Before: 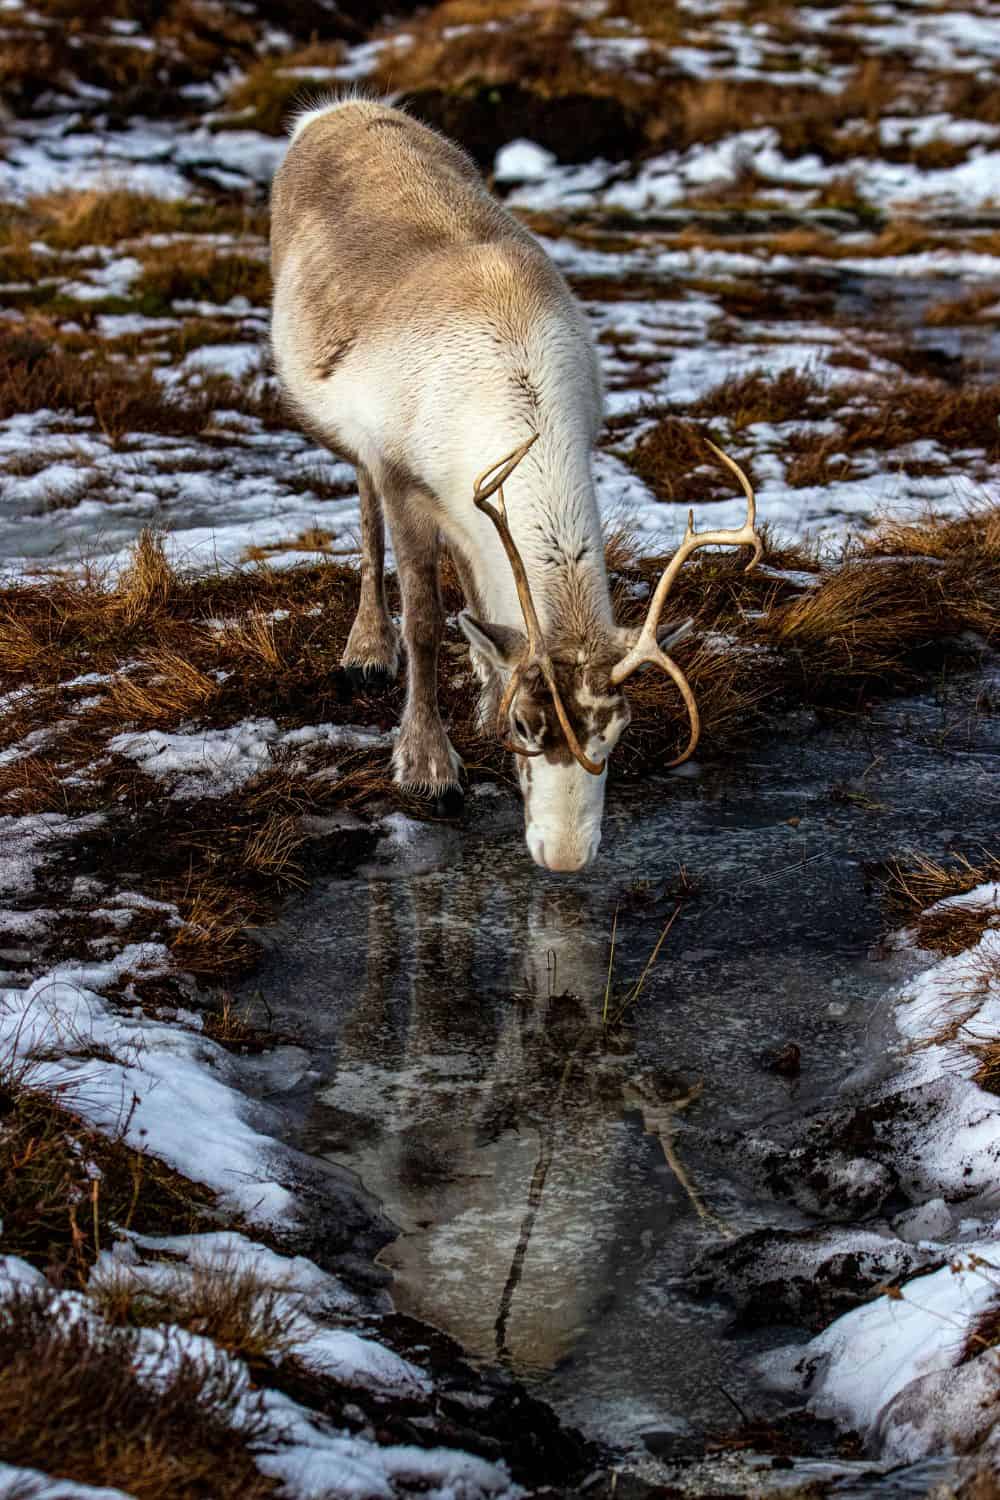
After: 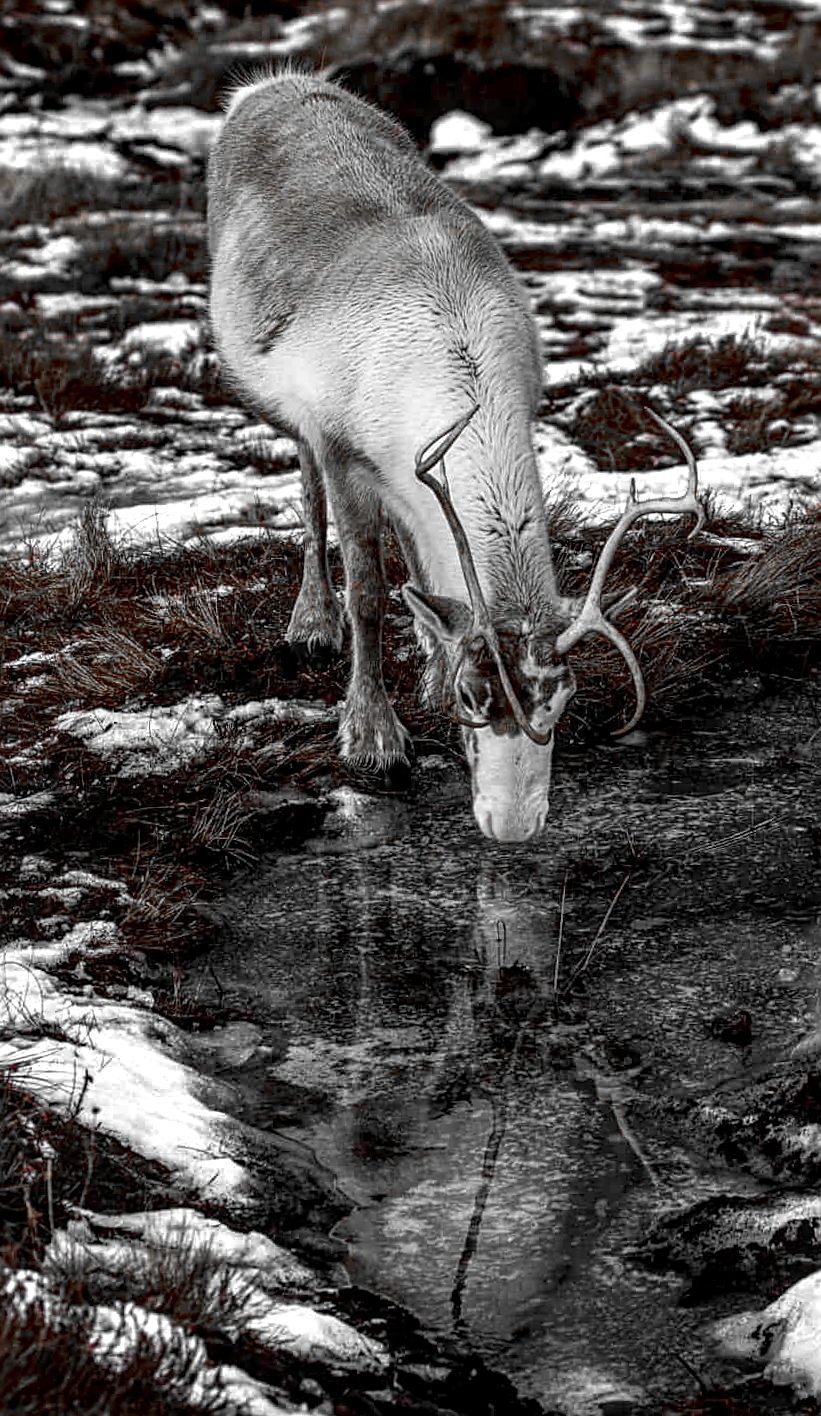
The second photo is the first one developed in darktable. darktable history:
color correction: highlights a* -6.69, highlights b* 0.49
sharpen: on, module defaults
crop and rotate: angle 1°, left 4.281%, top 0.642%, right 11.383%, bottom 2.486%
local contrast: detail 130%
color zones: curves: ch0 [(0, 0.352) (0.143, 0.407) (0.286, 0.386) (0.429, 0.431) (0.571, 0.829) (0.714, 0.853) (0.857, 0.833) (1, 0.352)]; ch1 [(0, 0.604) (0.072, 0.726) (0.096, 0.608) (0.205, 0.007) (0.571, -0.006) (0.839, -0.013) (0.857, -0.012) (1, 0.604)]
